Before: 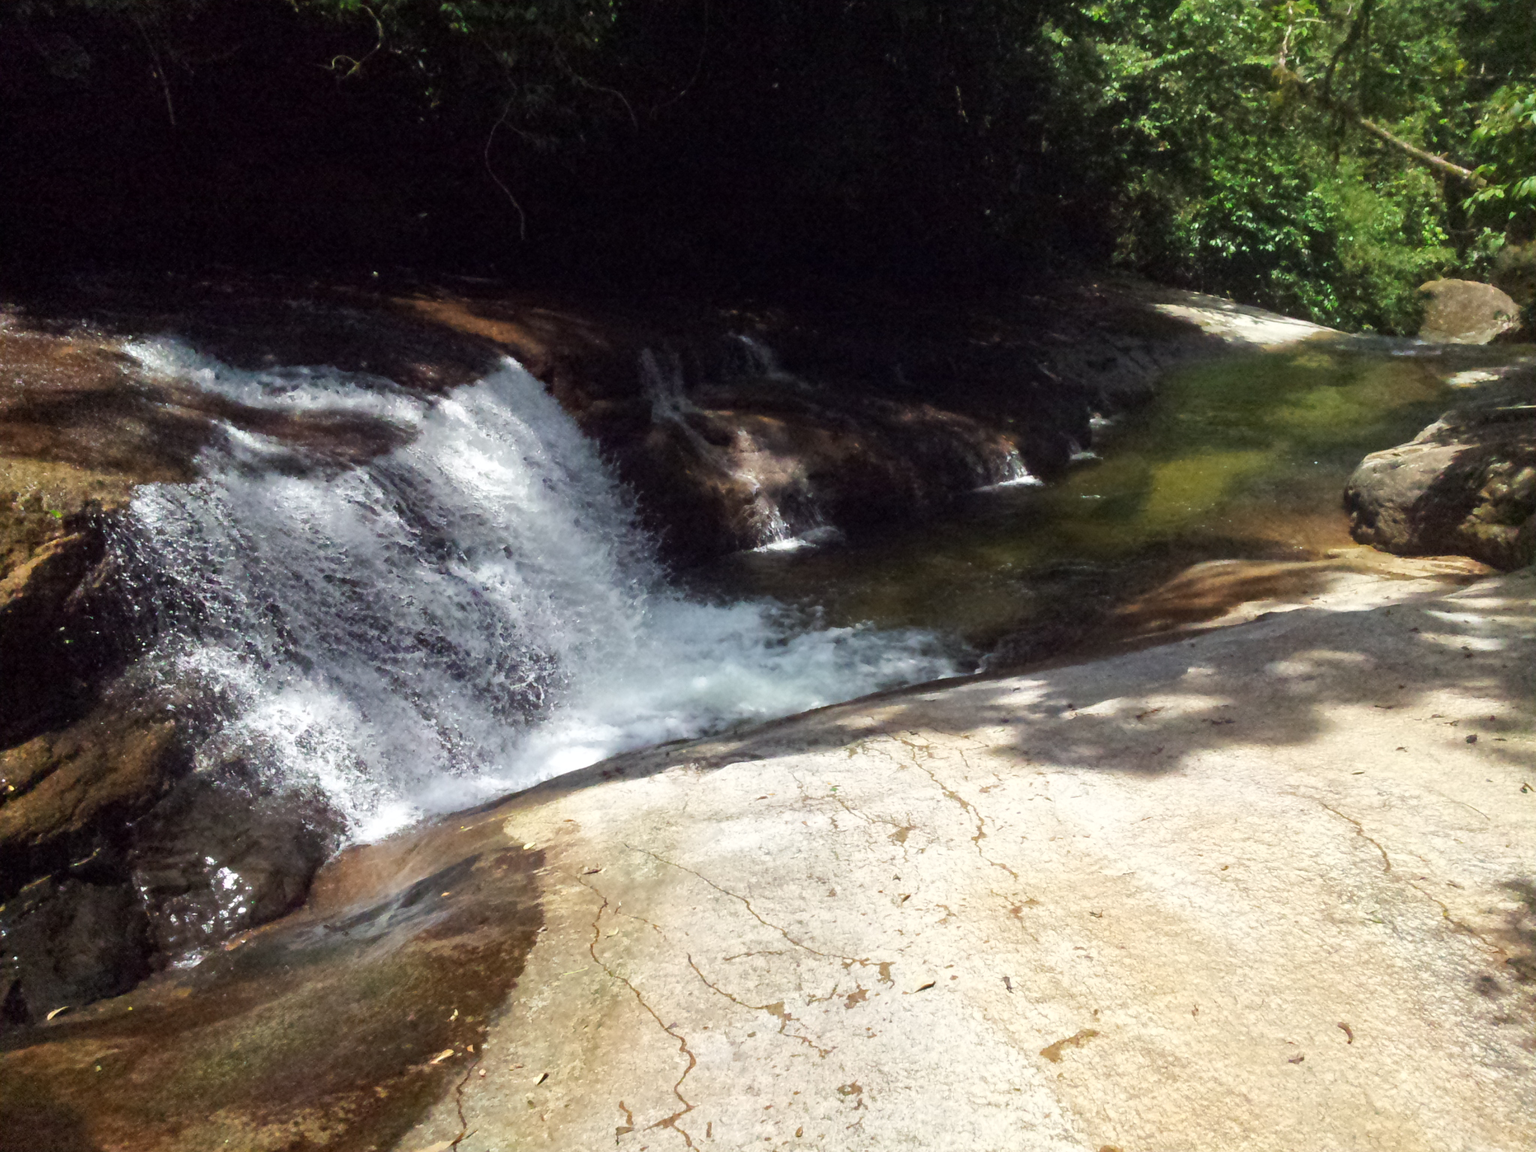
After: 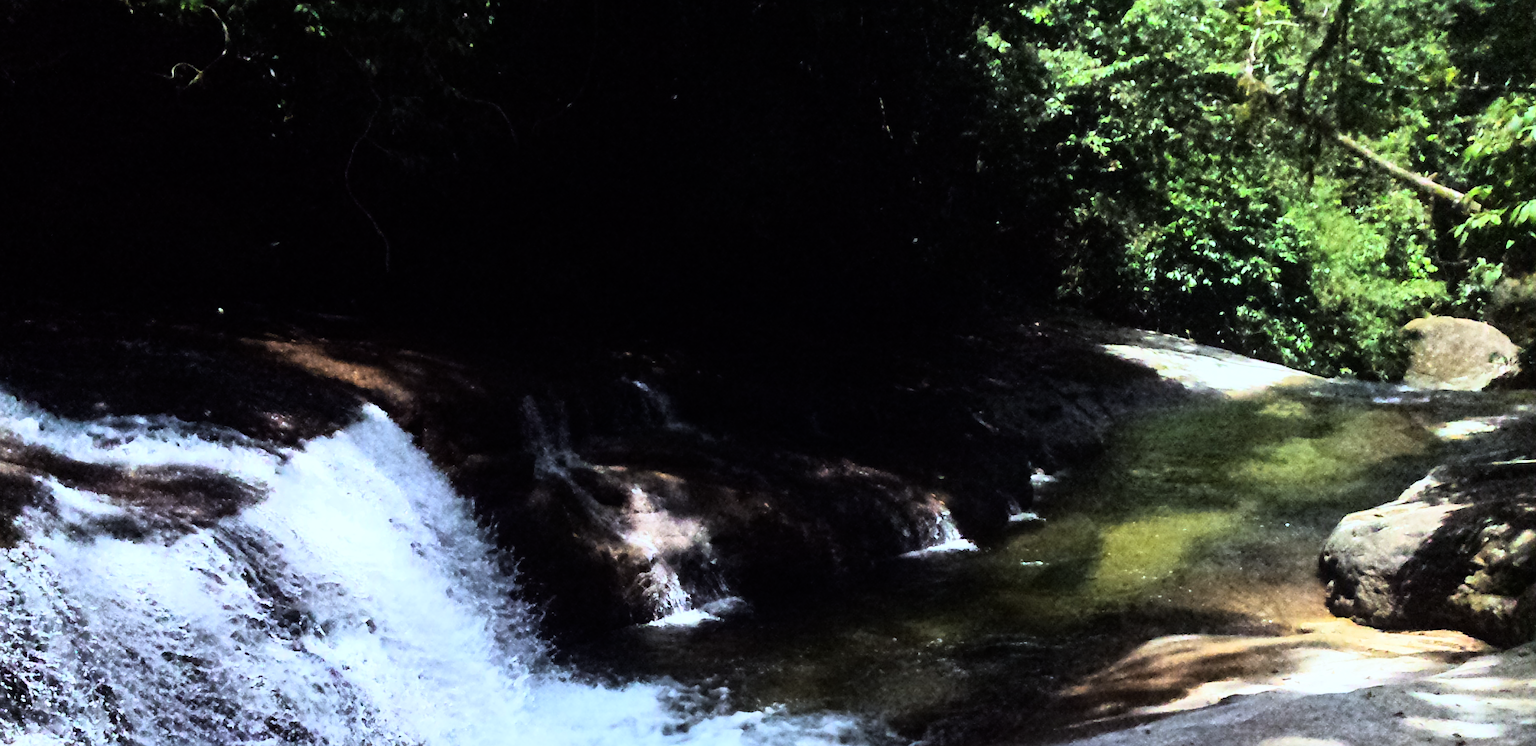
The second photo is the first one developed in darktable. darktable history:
crop and rotate: left 11.812%, bottom 42.776%
rgb curve: curves: ch0 [(0, 0) (0.21, 0.15) (0.24, 0.21) (0.5, 0.75) (0.75, 0.96) (0.89, 0.99) (1, 1)]; ch1 [(0, 0.02) (0.21, 0.13) (0.25, 0.2) (0.5, 0.67) (0.75, 0.9) (0.89, 0.97) (1, 1)]; ch2 [(0, 0.02) (0.21, 0.13) (0.25, 0.2) (0.5, 0.67) (0.75, 0.9) (0.89, 0.97) (1, 1)], compensate middle gray true
white balance: red 0.926, green 1.003, blue 1.133
sharpen: amount 0.2
